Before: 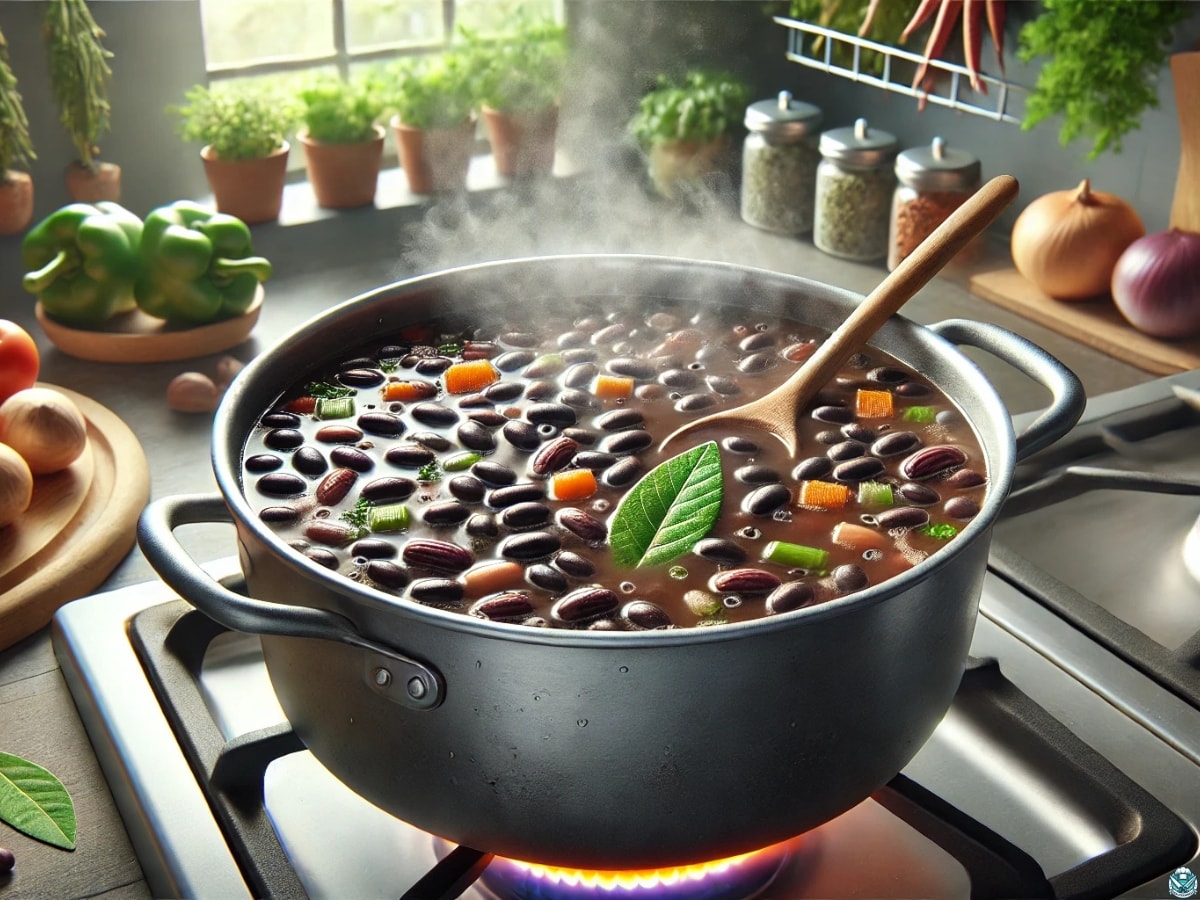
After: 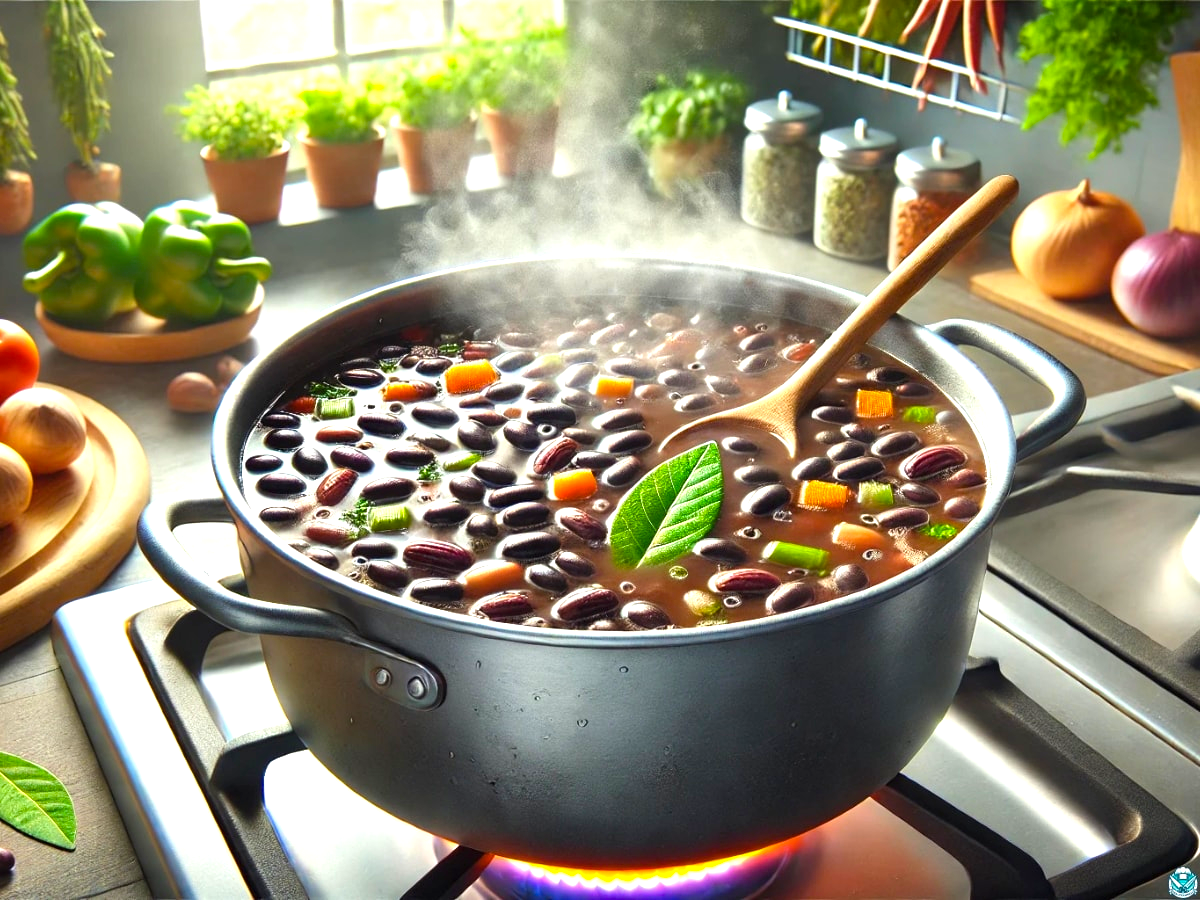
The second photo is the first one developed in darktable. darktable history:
color balance rgb: linear chroma grading › global chroma 33.4%
exposure: black level correction 0, exposure 0.7 EV, compensate exposure bias true, compensate highlight preservation false
